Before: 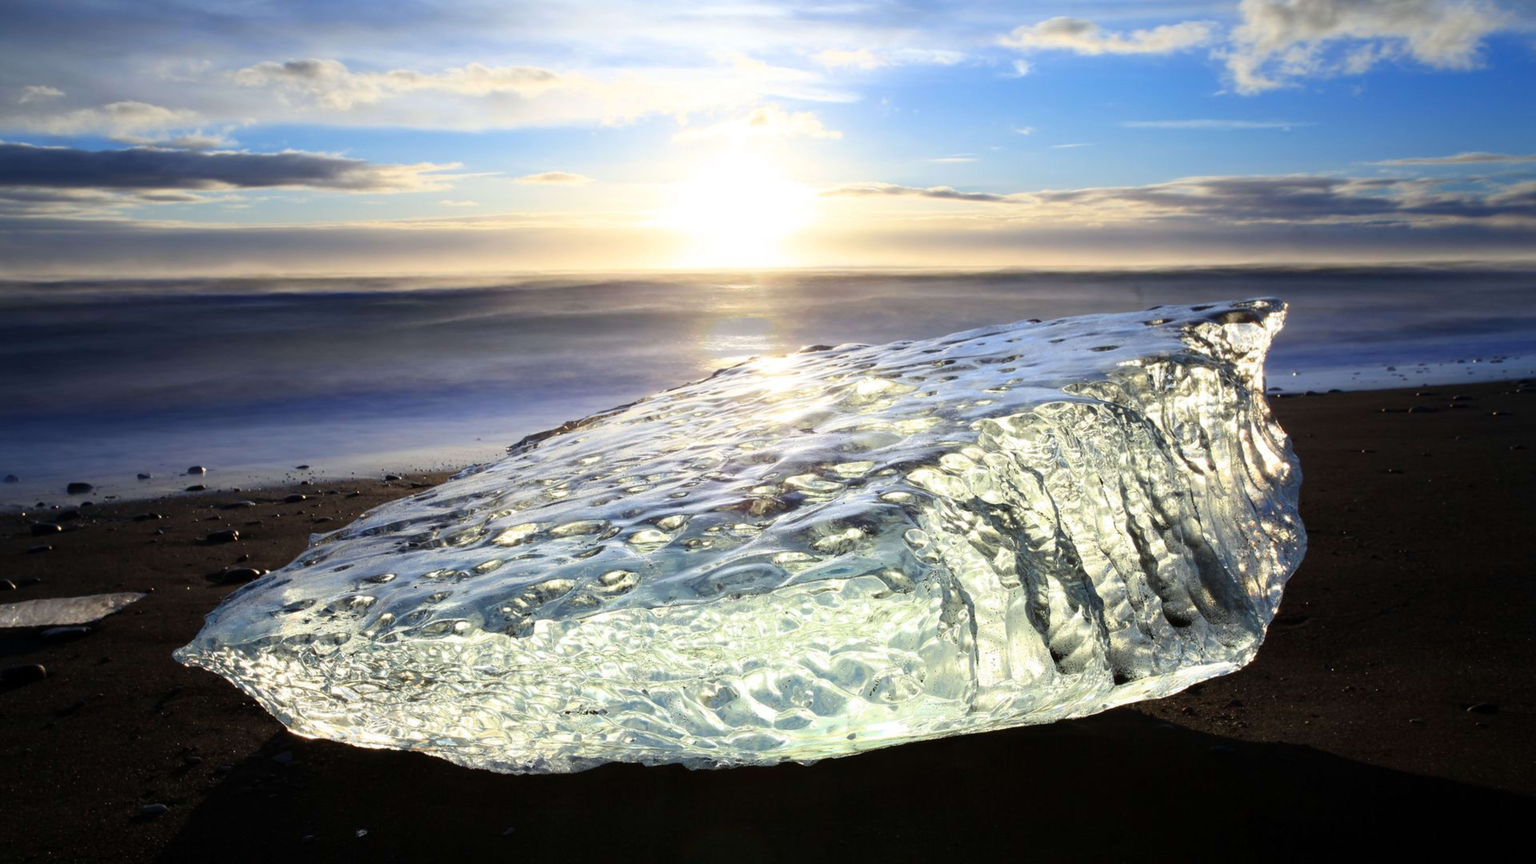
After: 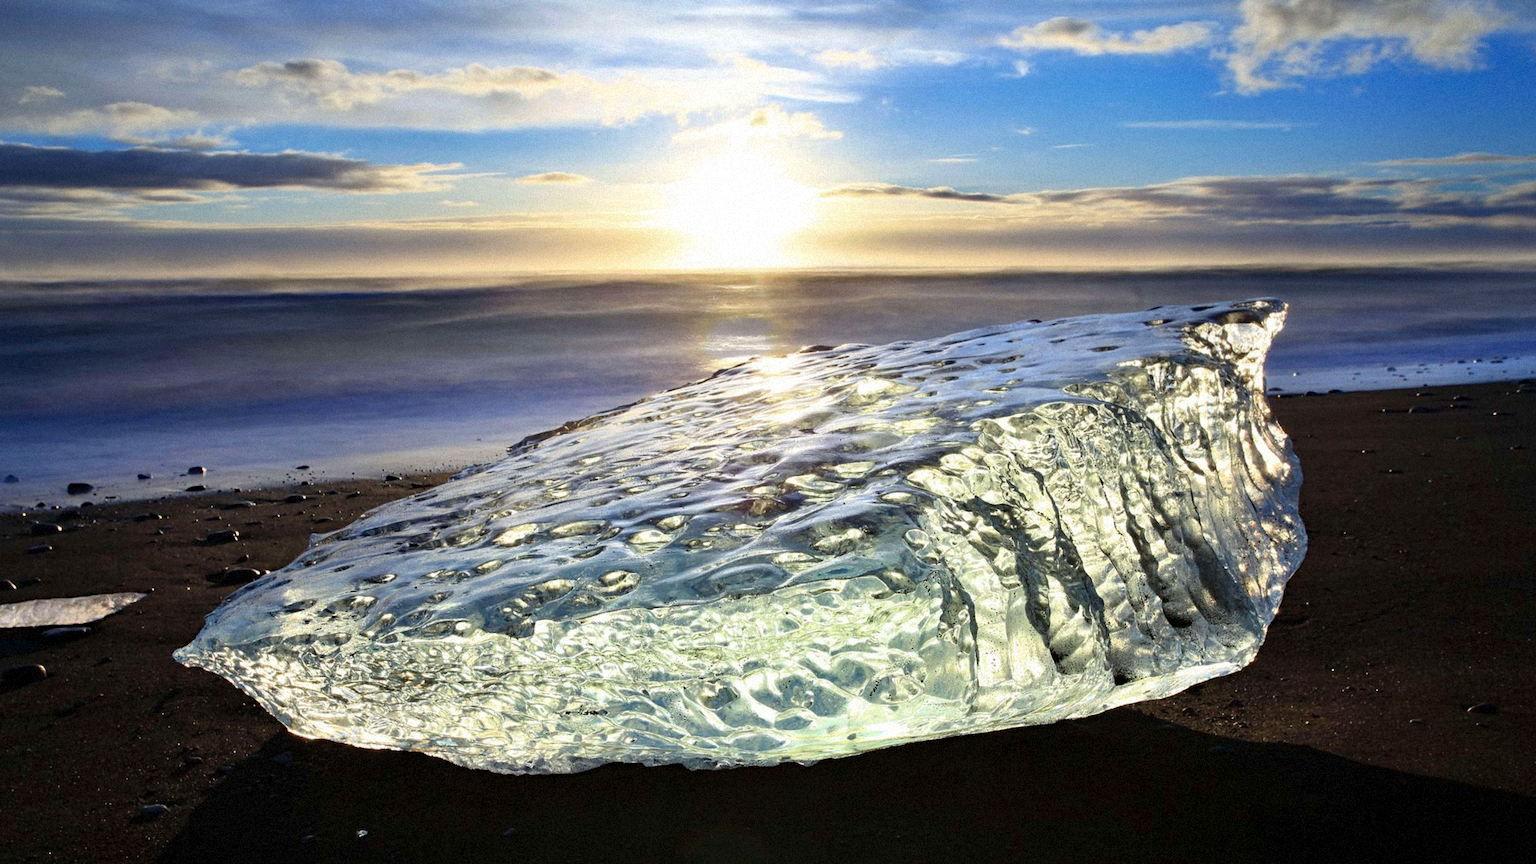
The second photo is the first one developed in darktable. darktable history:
sharpen: amount 0.2
shadows and highlights: shadows color adjustment 97.66%, soften with gaussian
haze removal: compatibility mode true, adaptive false
grain: mid-tones bias 0%
